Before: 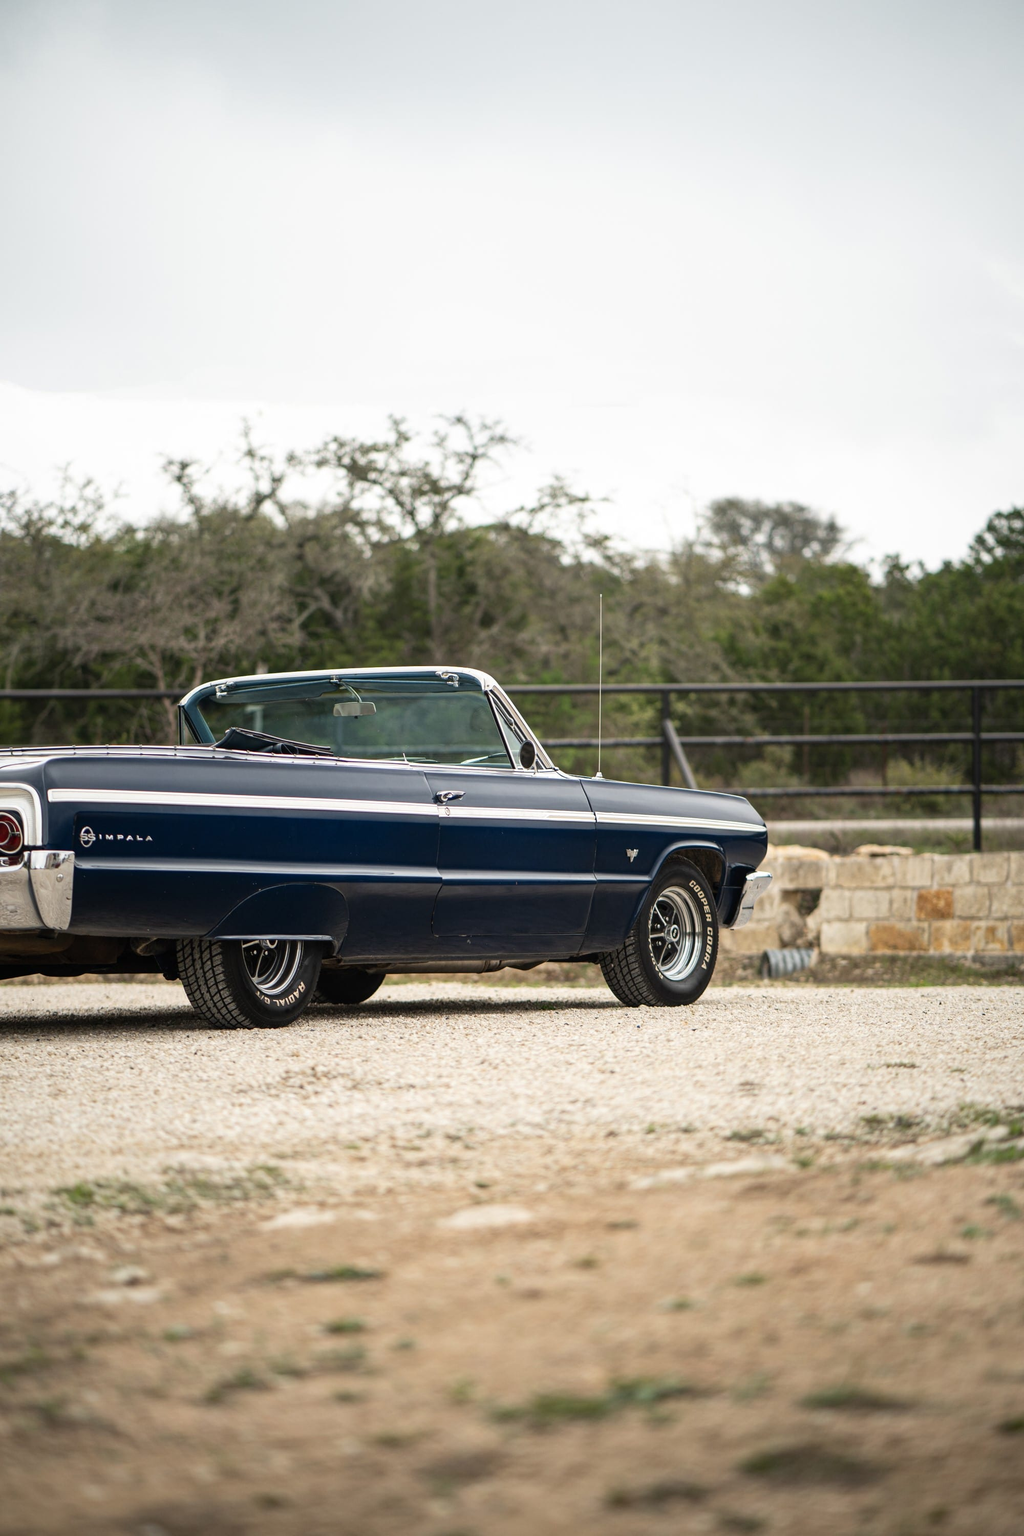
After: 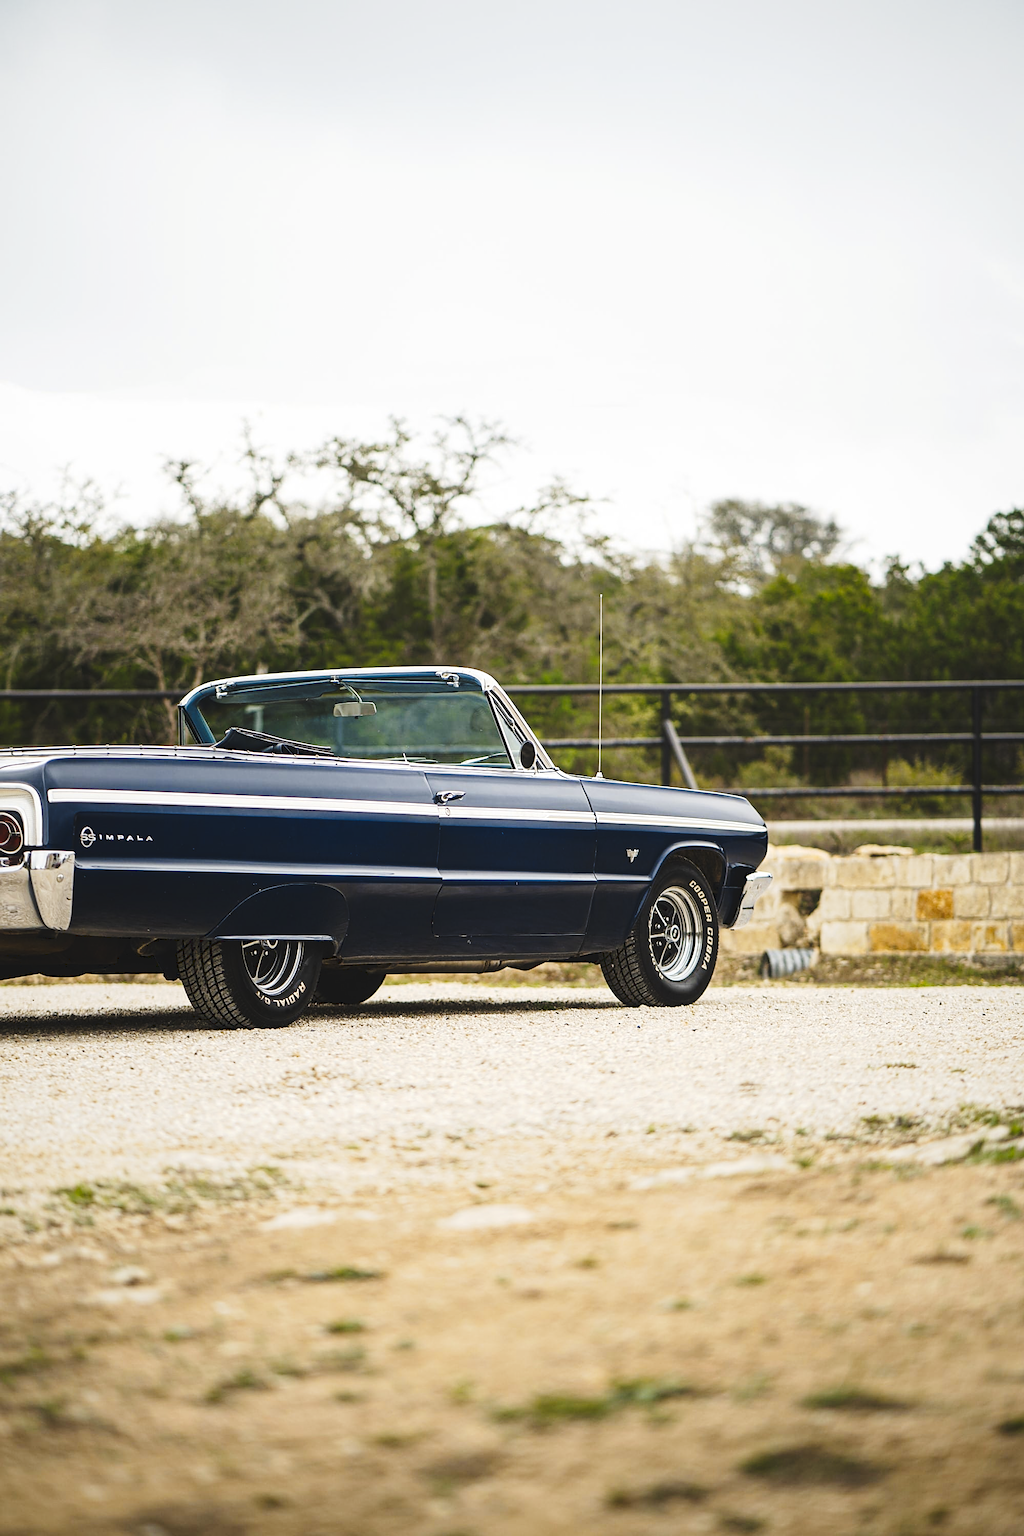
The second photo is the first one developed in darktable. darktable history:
color contrast: green-magenta contrast 0.85, blue-yellow contrast 1.25, unbound 0
tone curve: curves: ch0 [(0, 0) (0.003, 0.077) (0.011, 0.079) (0.025, 0.085) (0.044, 0.095) (0.069, 0.109) (0.1, 0.124) (0.136, 0.142) (0.177, 0.169) (0.224, 0.207) (0.277, 0.267) (0.335, 0.347) (0.399, 0.442) (0.468, 0.54) (0.543, 0.635) (0.623, 0.726) (0.709, 0.813) (0.801, 0.882) (0.898, 0.934) (1, 1)], preserve colors none
sharpen: on, module defaults
